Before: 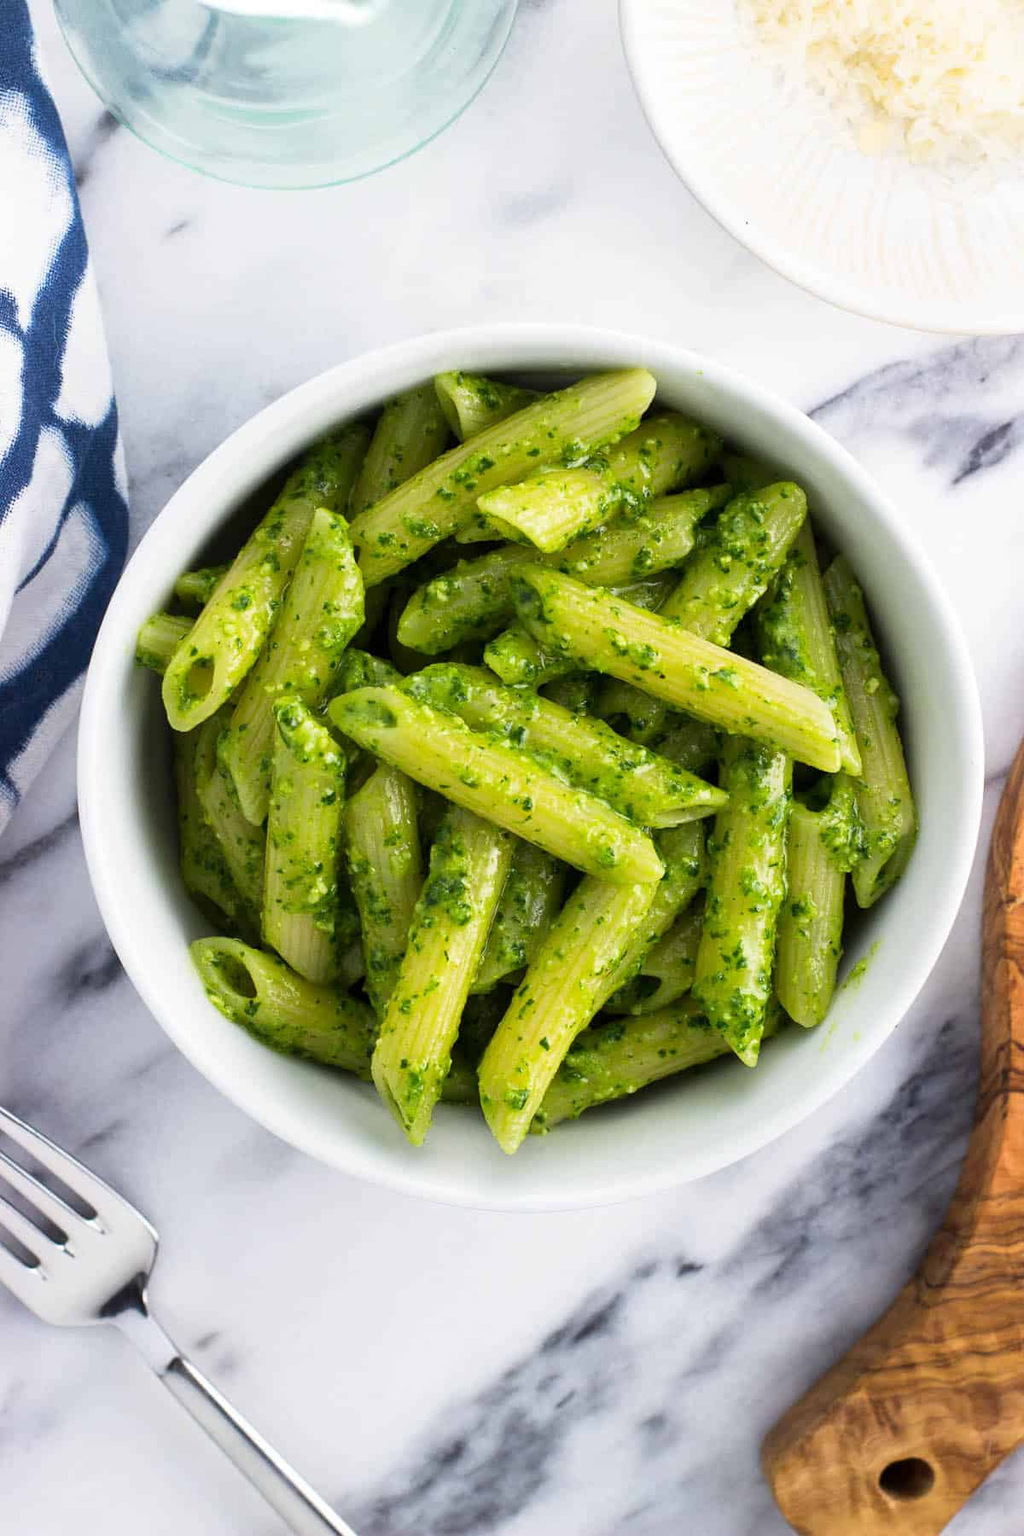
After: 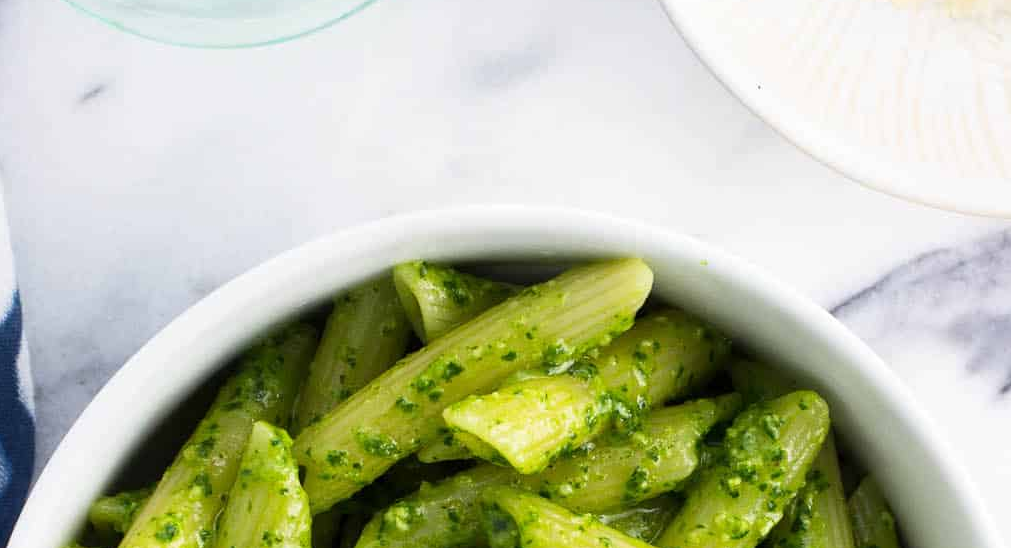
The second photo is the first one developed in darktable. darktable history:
crop and rotate: left 9.687%, top 9.707%, right 5.998%, bottom 59.821%
